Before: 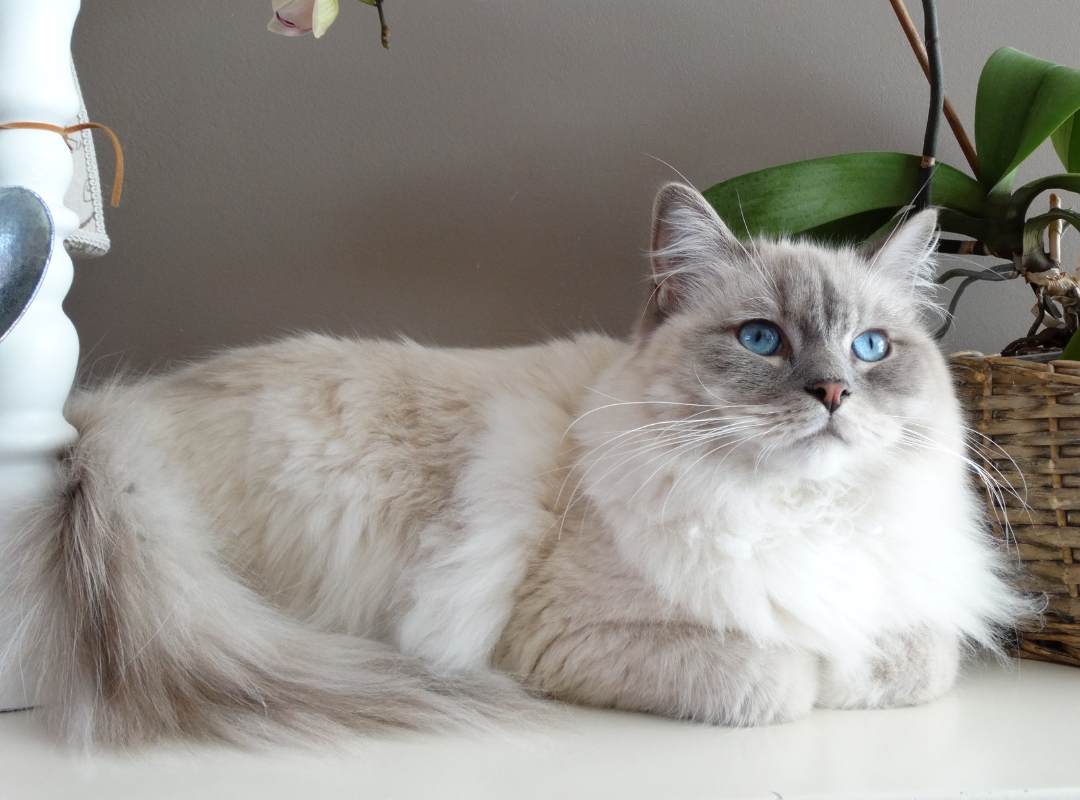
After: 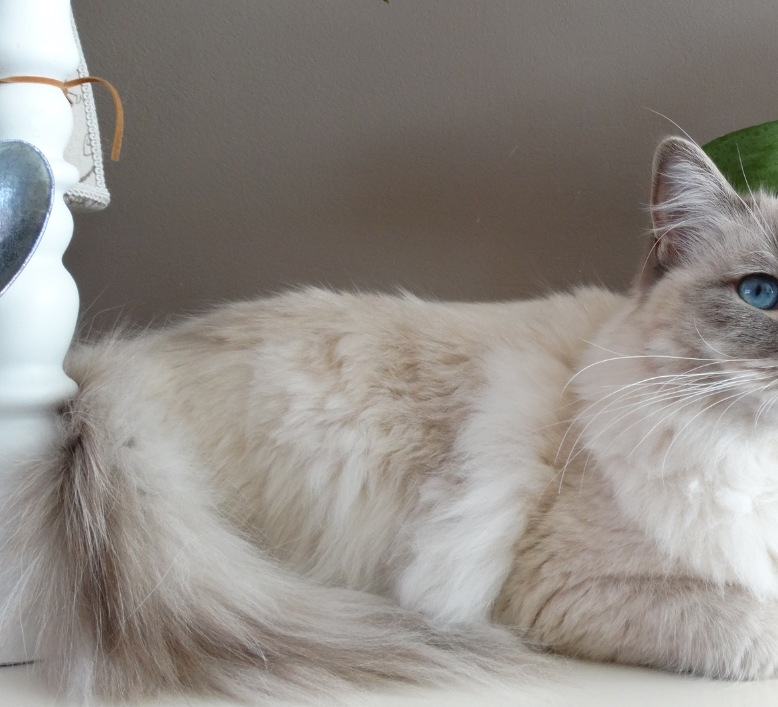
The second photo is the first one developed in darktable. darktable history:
crop: top 5.79%, right 27.901%, bottom 5.713%
